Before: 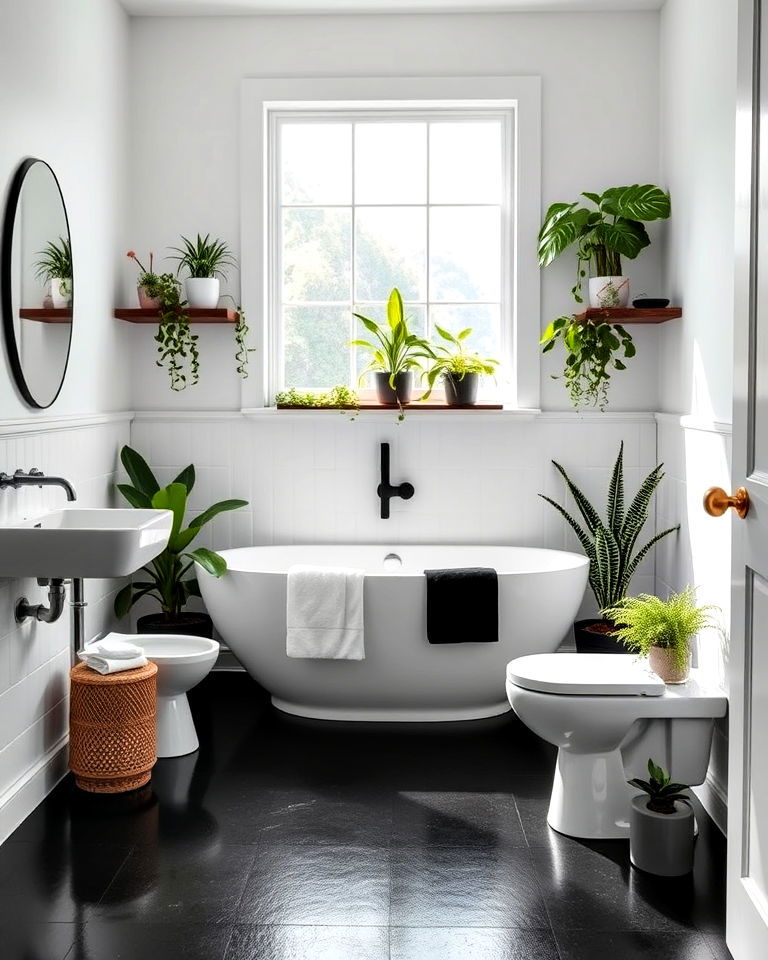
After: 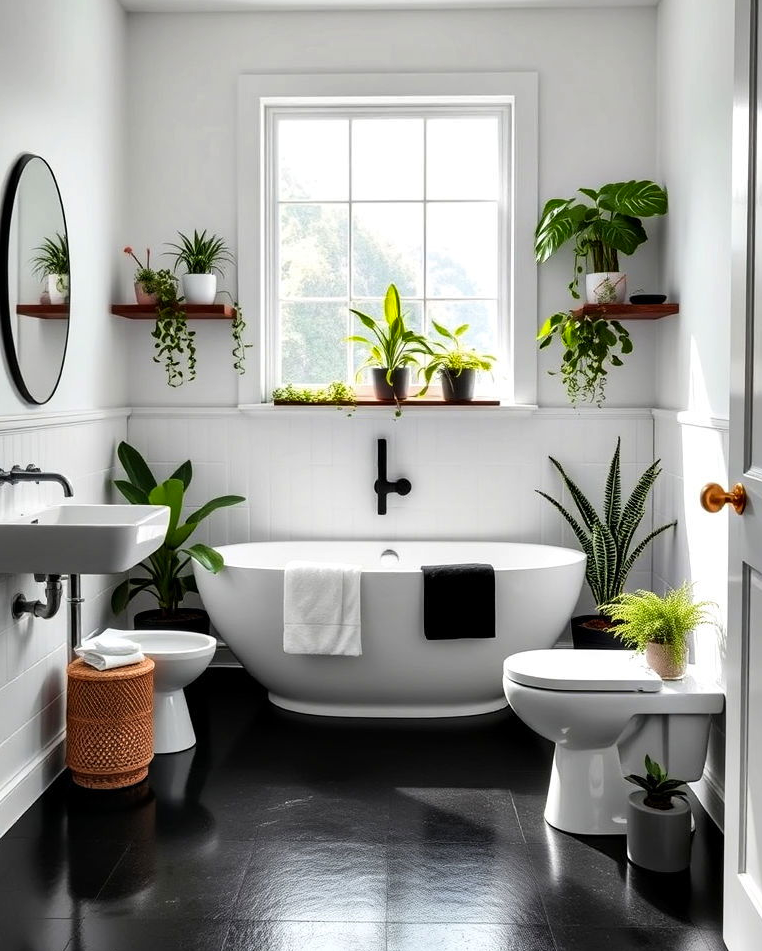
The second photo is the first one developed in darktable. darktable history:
shadows and highlights: shadows 20.91, highlights -35.45, soften with gaussian
crop: left 0.434%, top 0.485%, right 0.244%, bottom 0.386%
